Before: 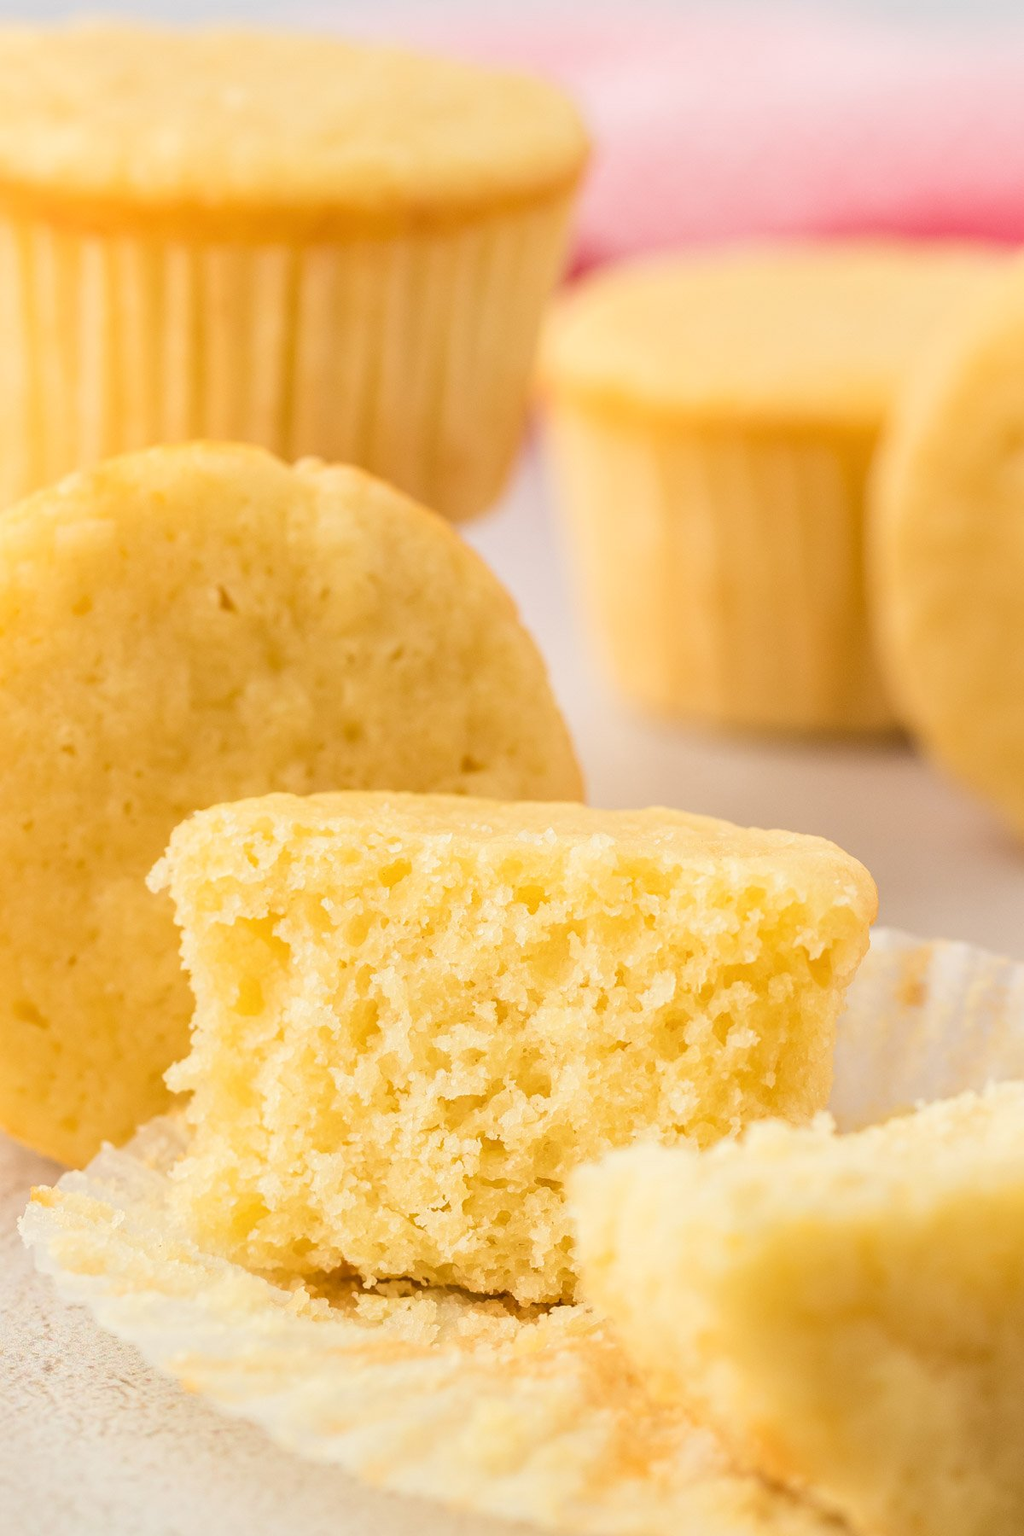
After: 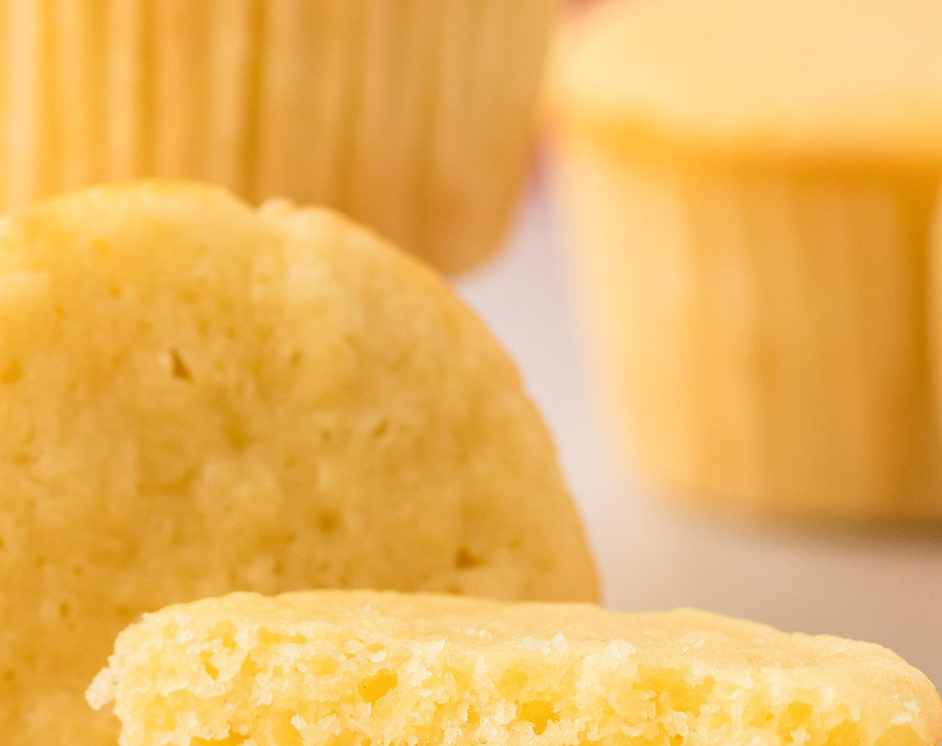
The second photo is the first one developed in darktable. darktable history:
crop: left 7.126%, top 18.759%, right 14.346%, bottom 39.785%
